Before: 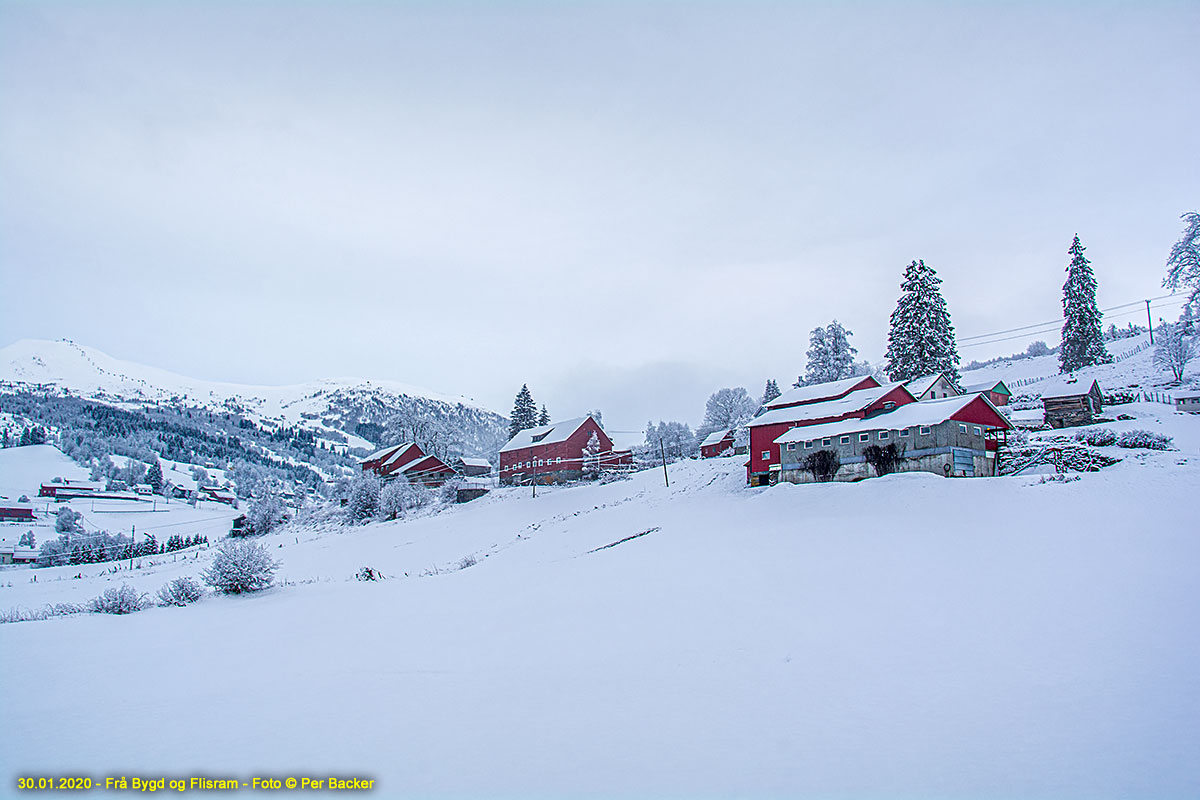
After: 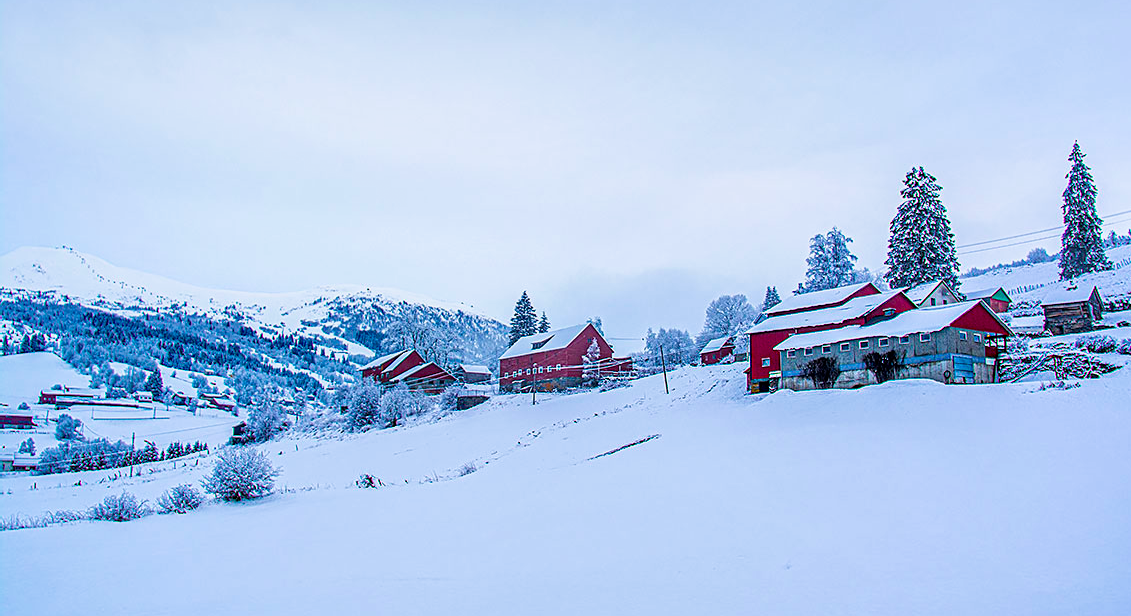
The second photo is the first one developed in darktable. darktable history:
crop and rotate: angle 0.03°, top 11.643%, right 5.651%, bottom 11.189%
color balance rgb: linear chroma grading › global chroma 9.31%, global vibrance 41.49%
filmic rgb: black relative exposure -12 EV, white relative exposure 2.8 EV, threshold 3 EV, target black luminance 0%, hardness 8.06, latitude 70.41%, contrast 1.14, highlights saturation mix 10%, shadows ↔ highlights balance -0.388%, color science v4 (2020), iterations of high-quality reconstruction 10, contrast in shadows soft, contrast in highlights soft, enable highlight reconstruction true
